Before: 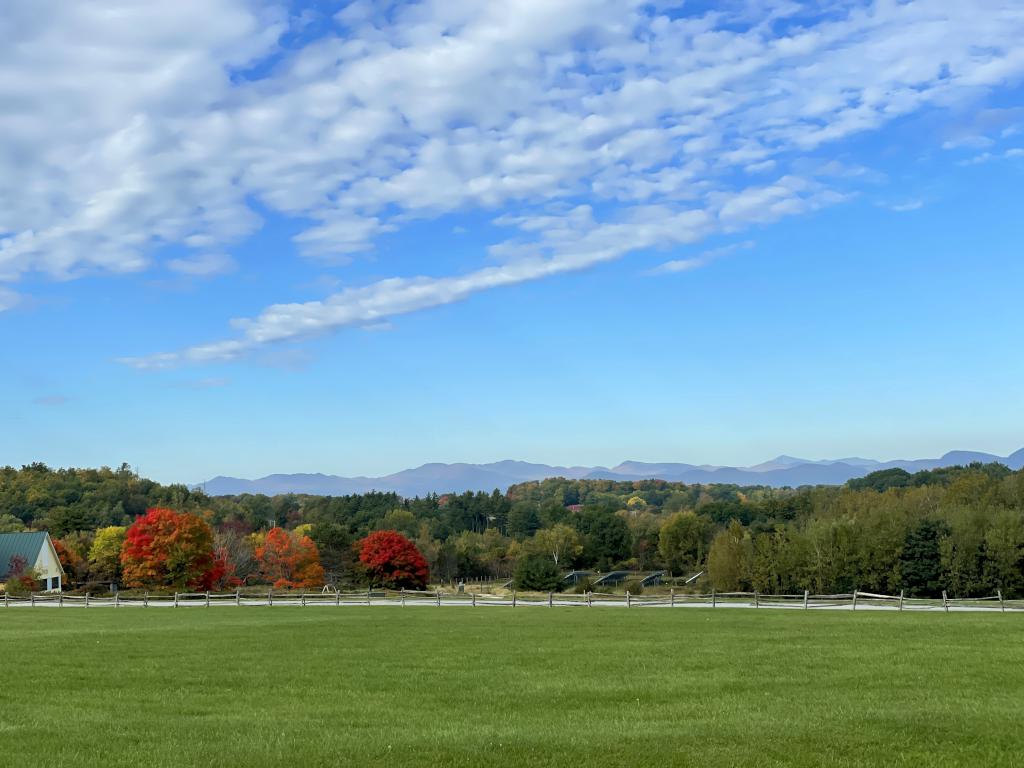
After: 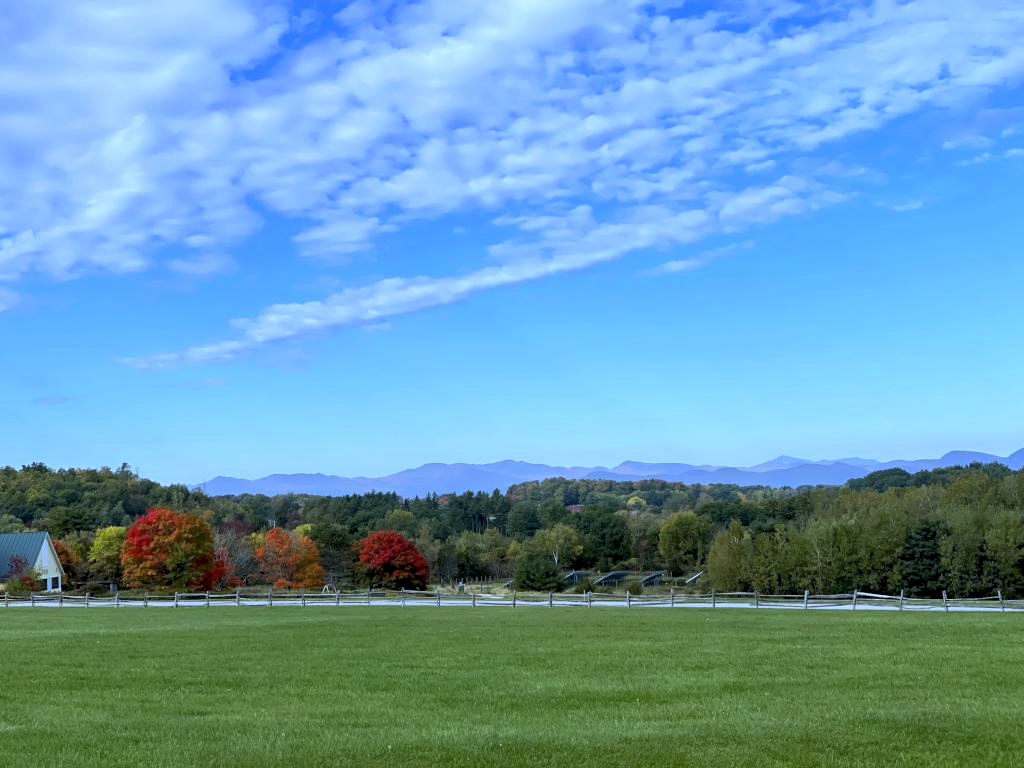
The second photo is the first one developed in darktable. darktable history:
local contrast: highlights 100%, shadows 100%, detail 120%, midtone range 0.2
white balance: red 0.871, blue 1.249
